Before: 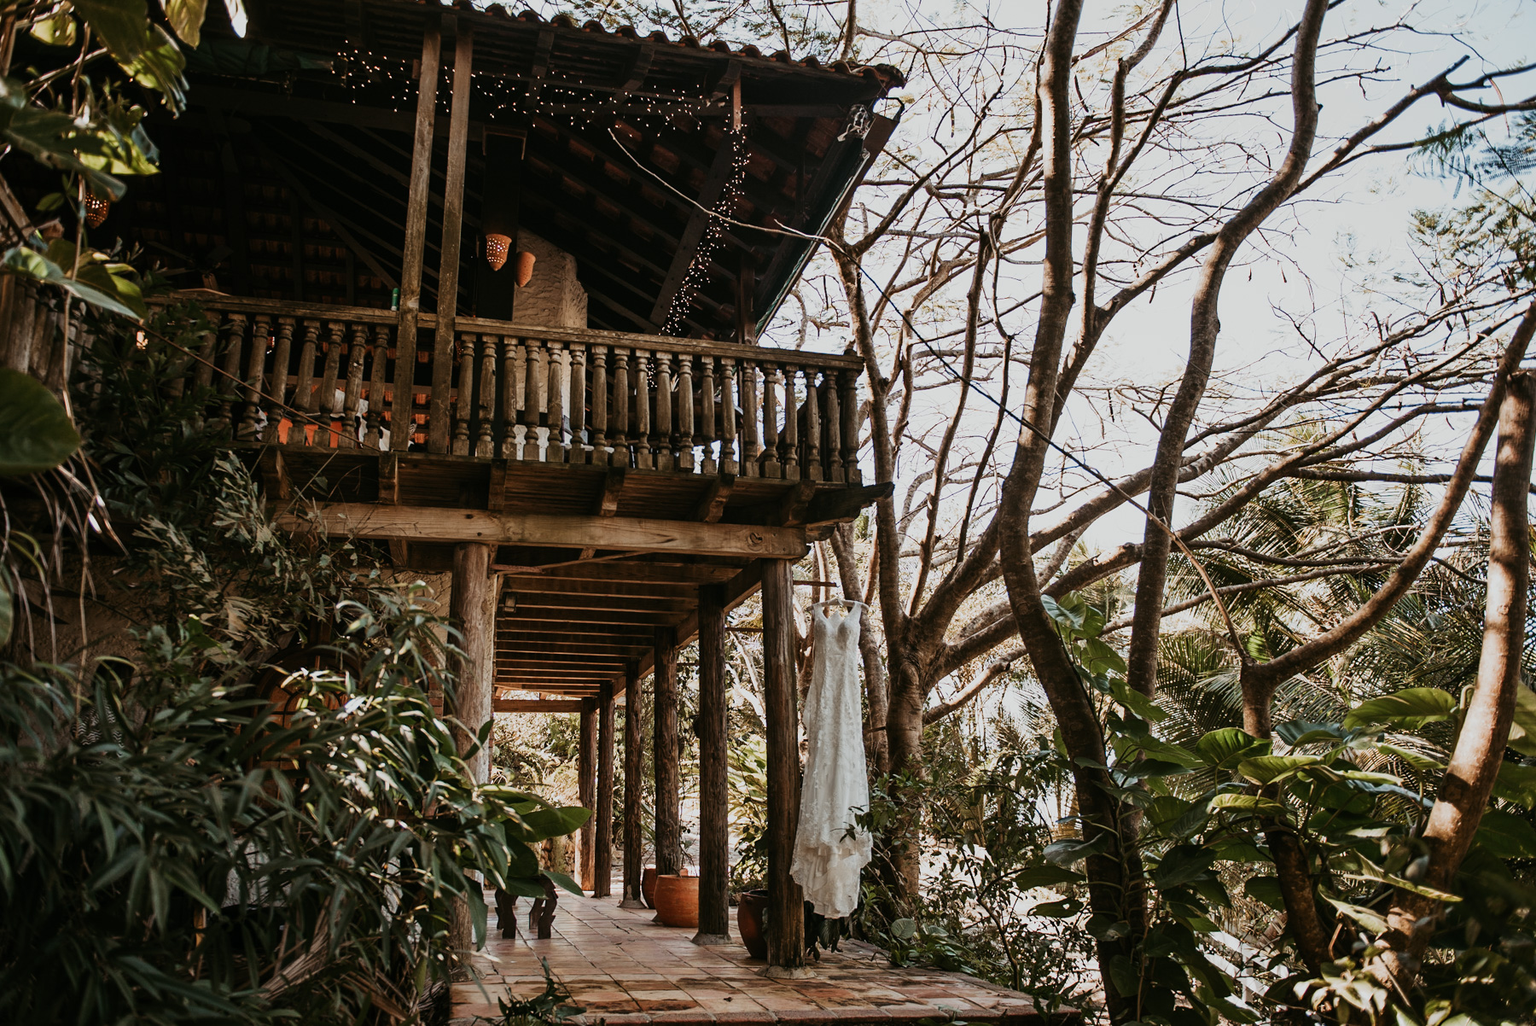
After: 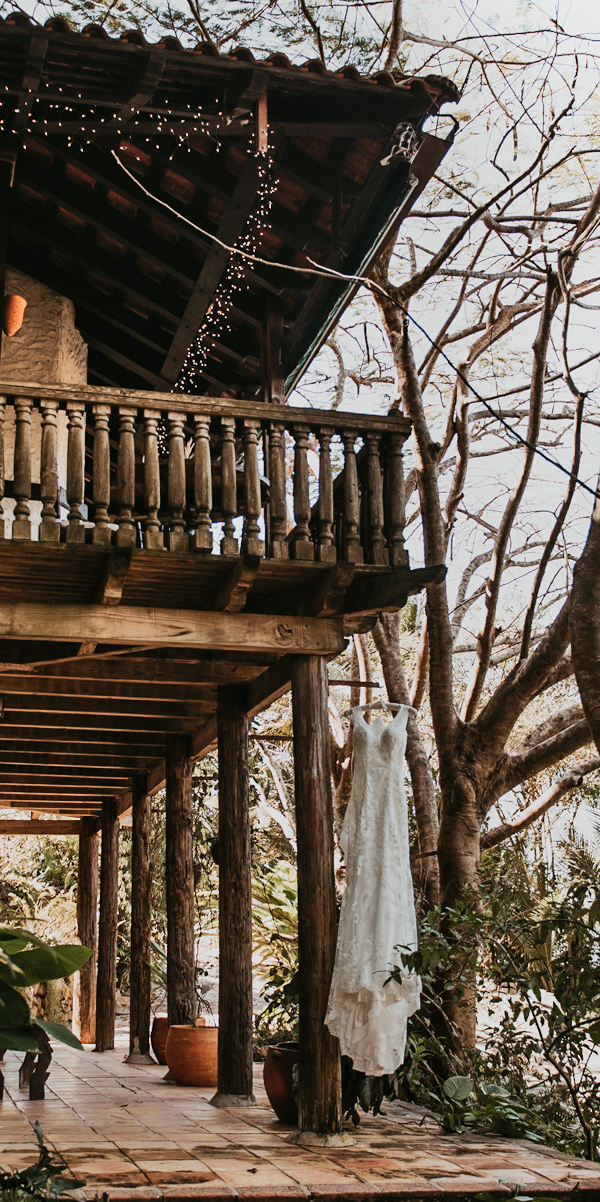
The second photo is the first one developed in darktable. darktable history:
crop: left 33.404%, right 33.207%
shadows and highlights: highlights 69.94, soften with gaussian
